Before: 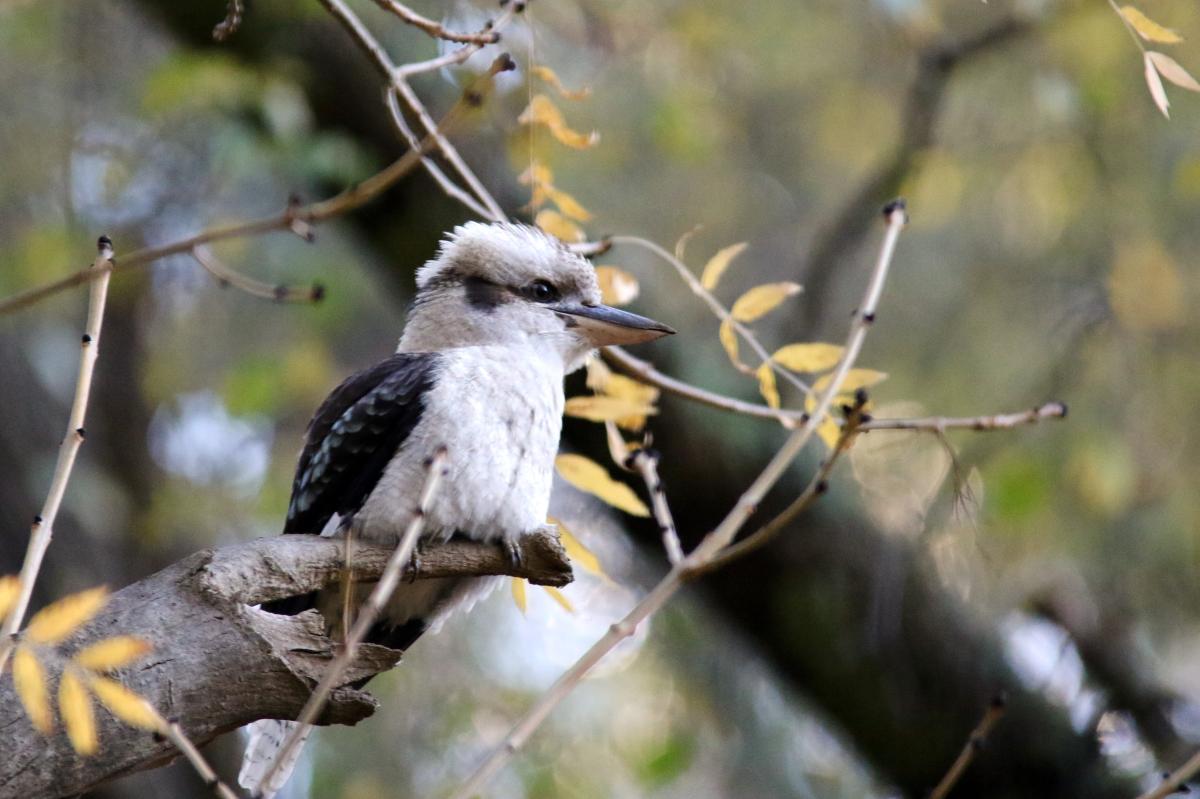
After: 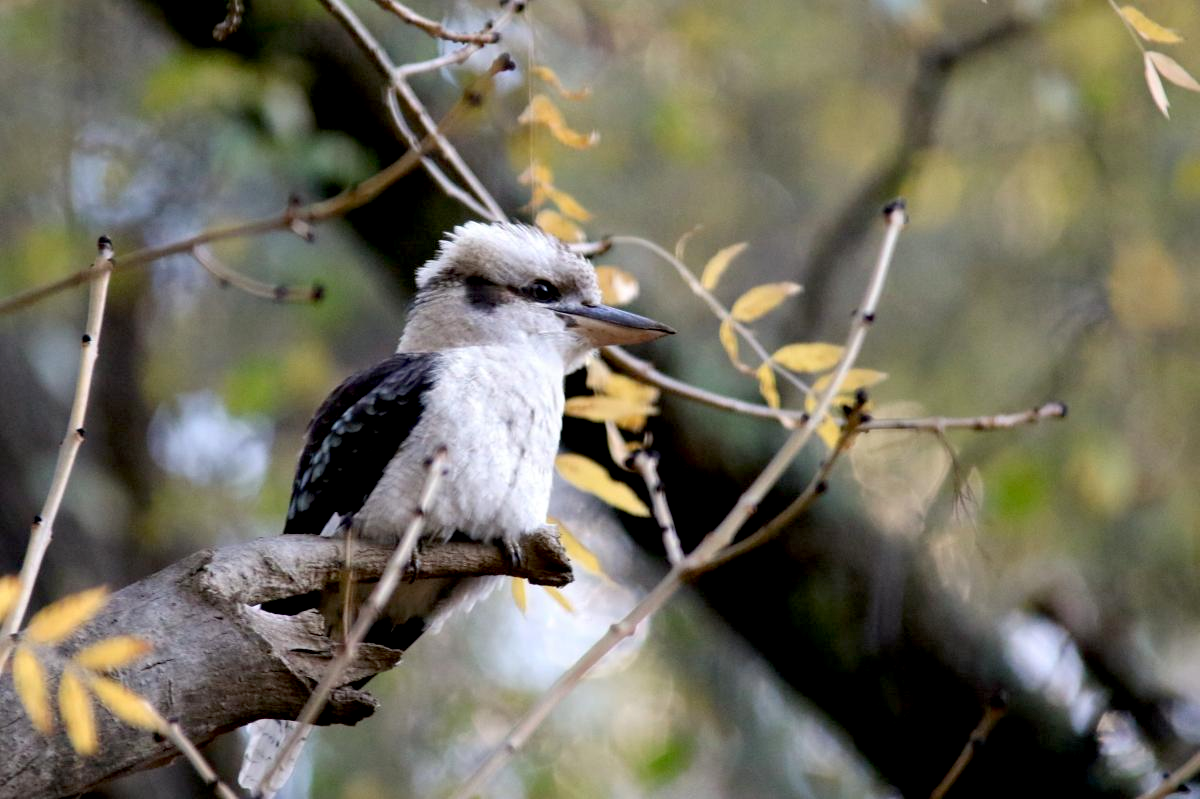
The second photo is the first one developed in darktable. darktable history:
exposure: black level correction 0.01, compensate highlight preservation false
